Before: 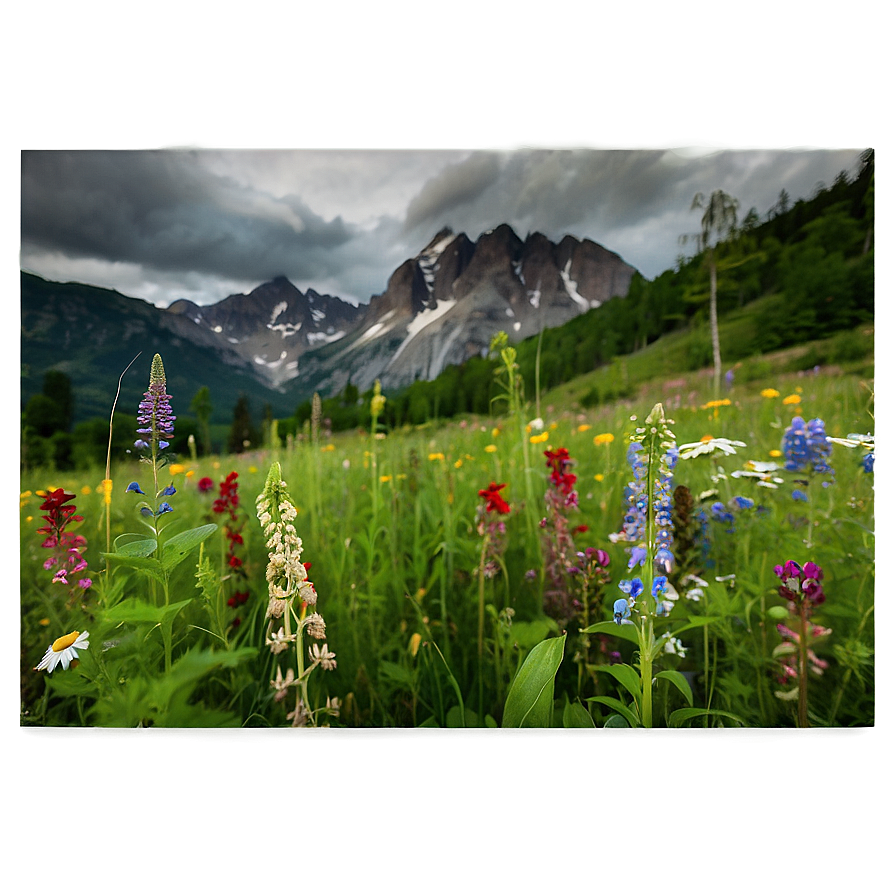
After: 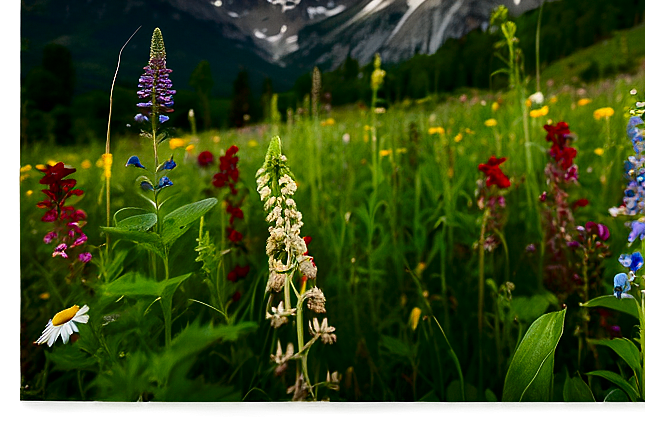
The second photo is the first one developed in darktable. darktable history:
contrast brightness saturation: contrast 0.187, brightness -0.221, saturation 0.112
crop: top 36.458%, right 27.972%, bottom 14.529%
